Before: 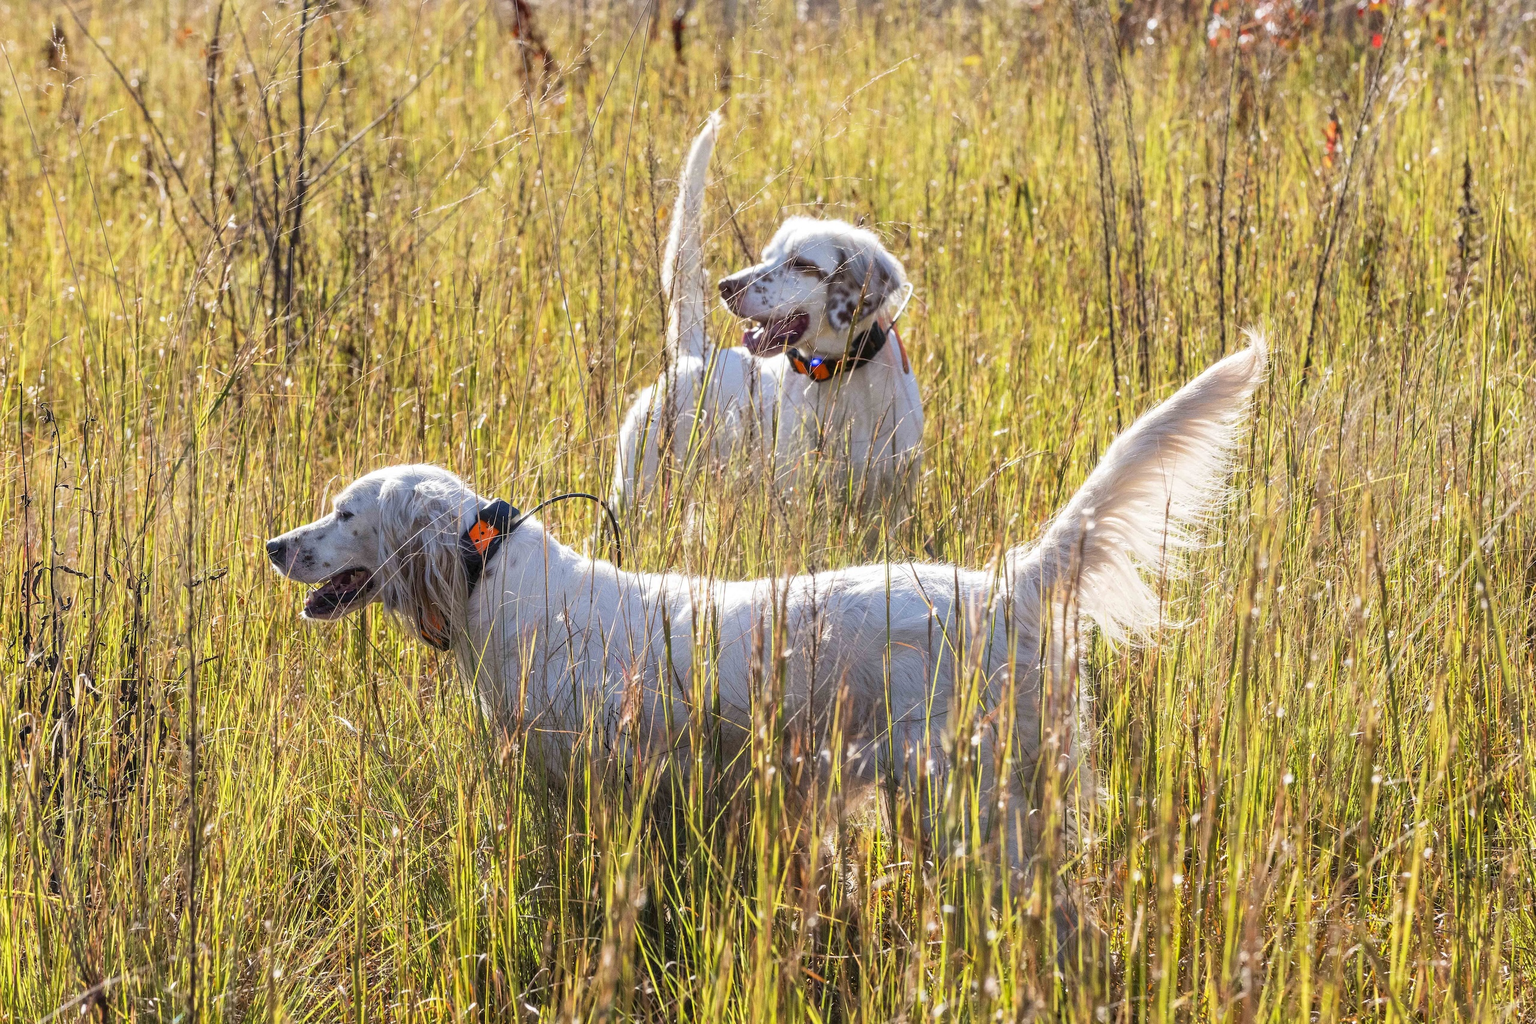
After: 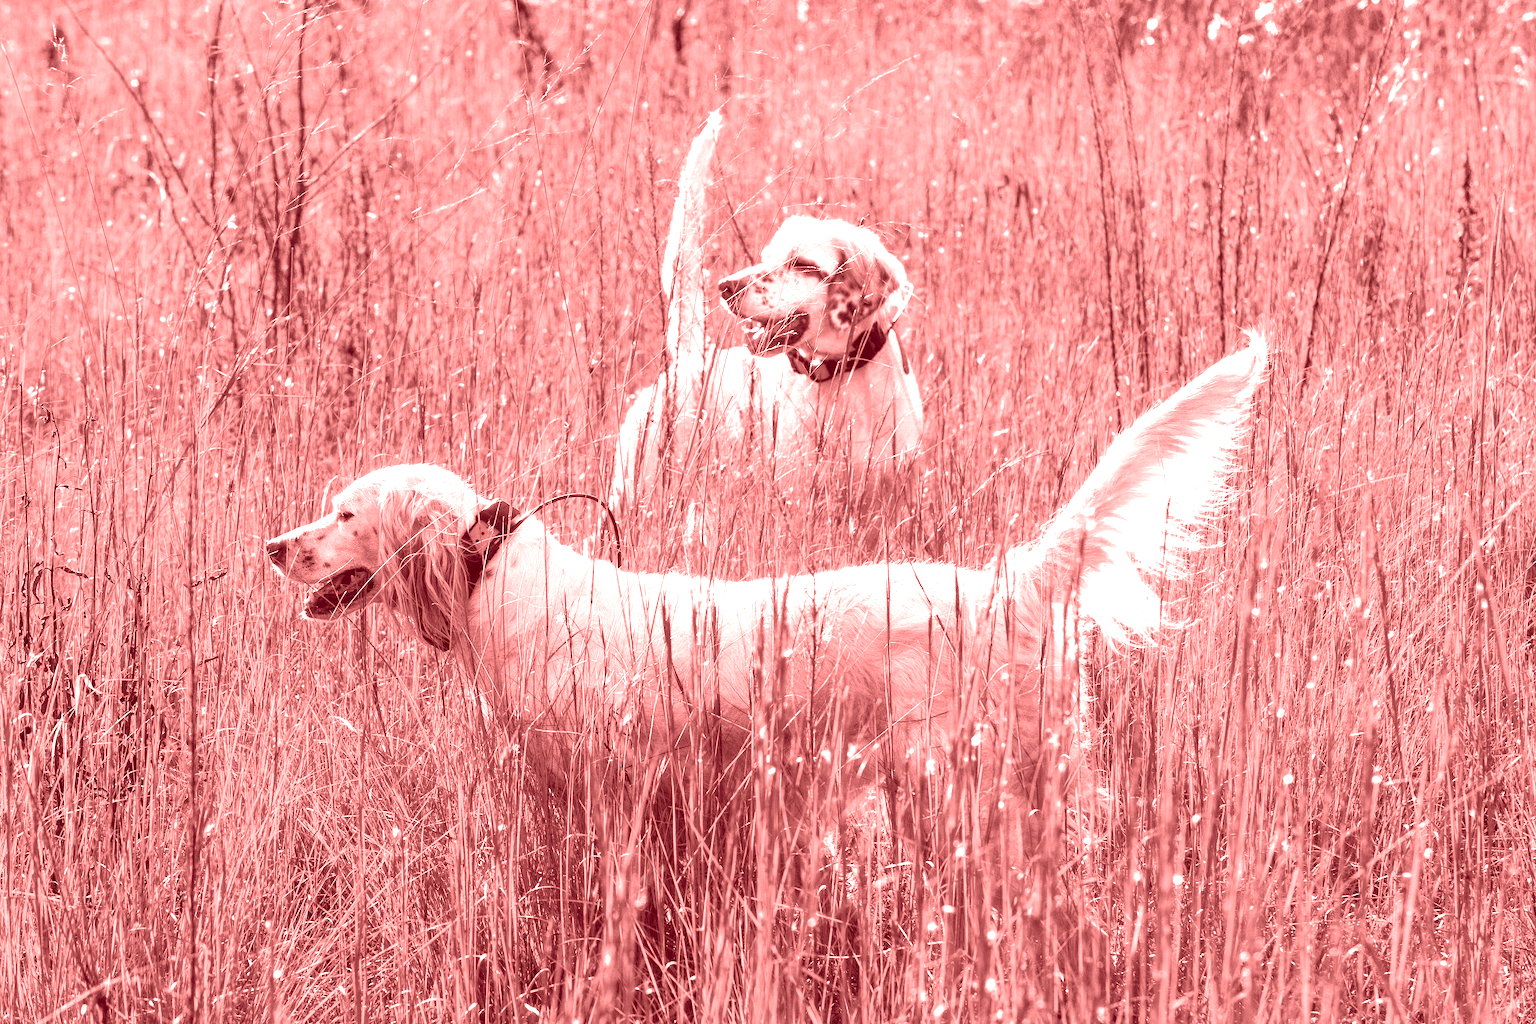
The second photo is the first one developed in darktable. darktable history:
colorize: saturation 60%, source mix 100%
color zones: curves: ch0 [(0, 0.613) (0.01, 0.613) (0.245, 0.448) (0.498, 0.529) (0.642, 0.665) (0.879, 0.777) (0.99, 0.613)]; ch1 [(0, 0.035) (0.121, 0.189) (0.259, 0.197) (0.415, 0.061) (0.589, 0.022) (0.732, 0.022) (0.857, 0.026) (0.991, 0.053)]
white balance: red 0.871, blue 1.249
velvia: on, module defaults
